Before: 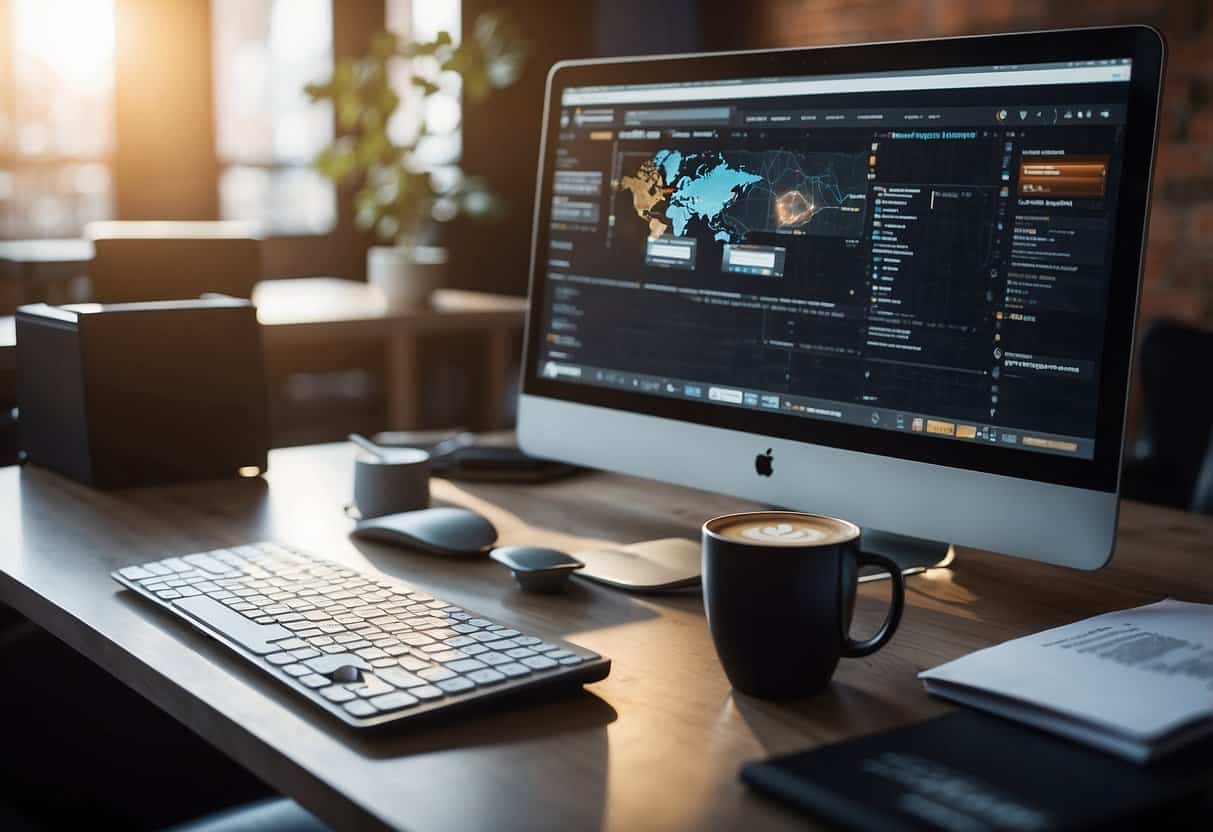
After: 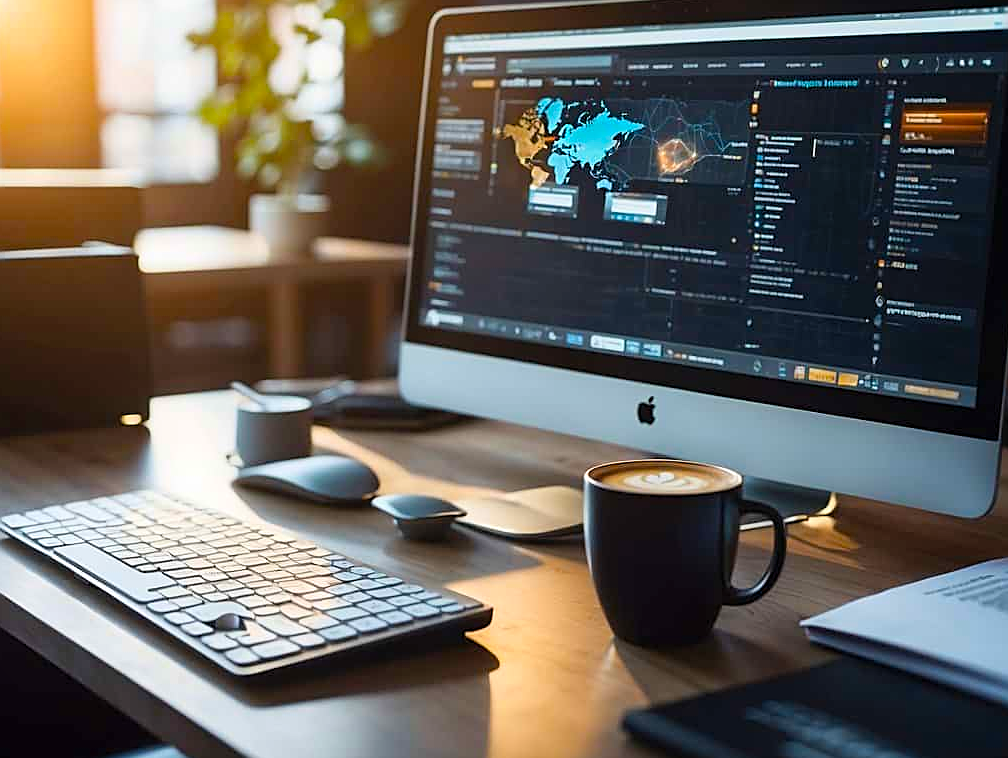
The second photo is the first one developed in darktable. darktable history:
color balance rgb: shadows lift › hue 87.41°, perceptual saturation grading › global saturation 29.615%, global vibrance 10.709%
sharpen: on, module defaults
contrast brightness saturation: brightness 0.091, saturation 0.193
crop: left 9.781%, top 6.335%, right 7.04%, bottom 2.457%
shadows and highlights: shadows -29.04, highlights 29.67
